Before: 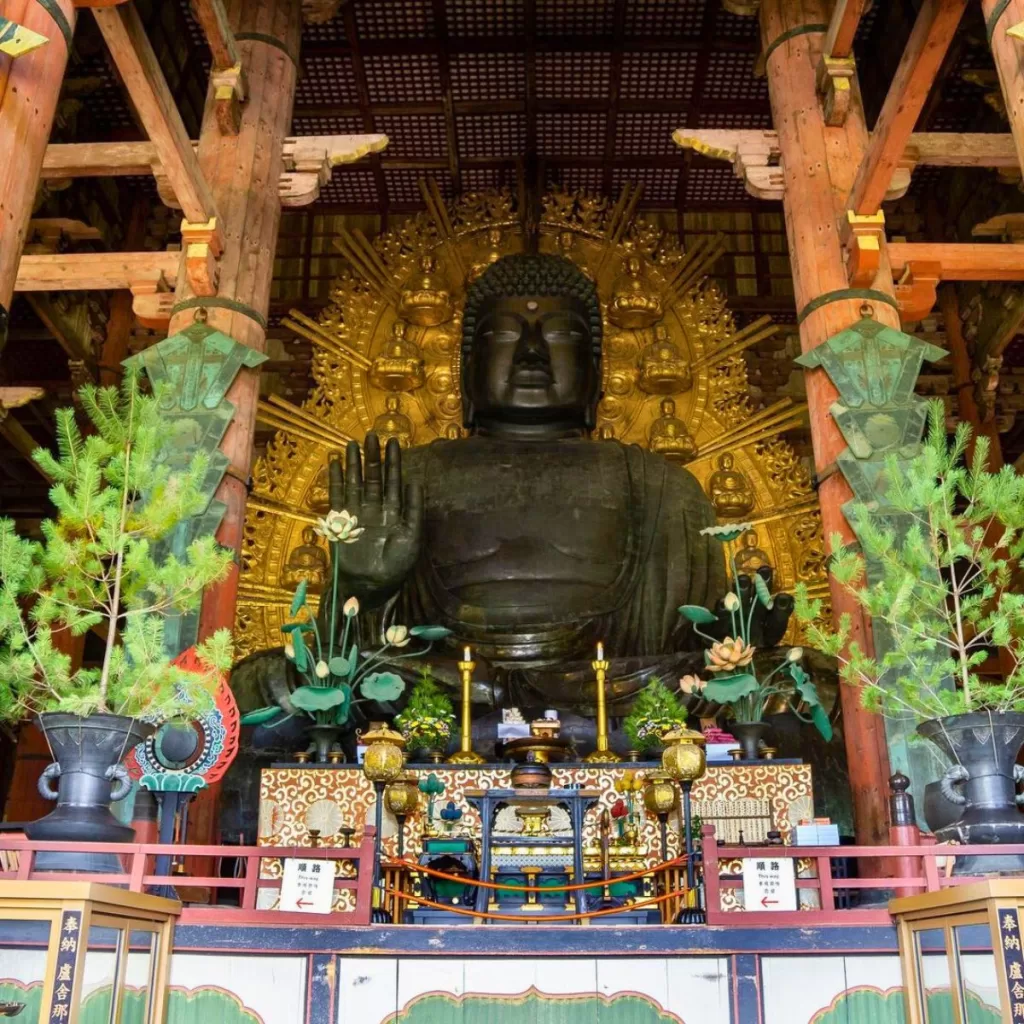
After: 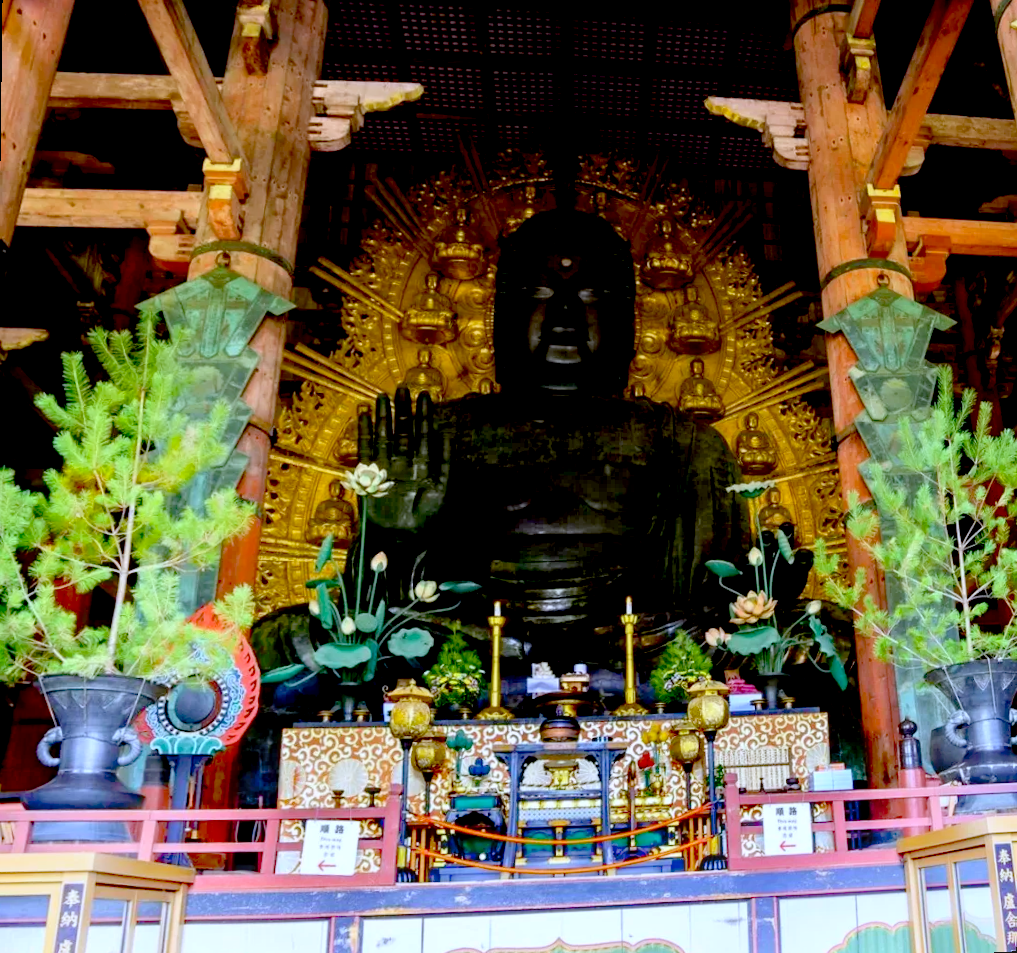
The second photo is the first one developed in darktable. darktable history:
bloom: threshold 82.5%, strength 16.25%
white balance: red 0.948, green 1.02, blue 1.176
rotate and perspective: rotation 0.679°, lens shift (horizontal) 0.136, crop left 0.009, crop right 0.991, crop top 0.078, crop bottom 0.95
exposure: black level correction 0.047, exposure 0.013 EV, compensate highlight preservation false
